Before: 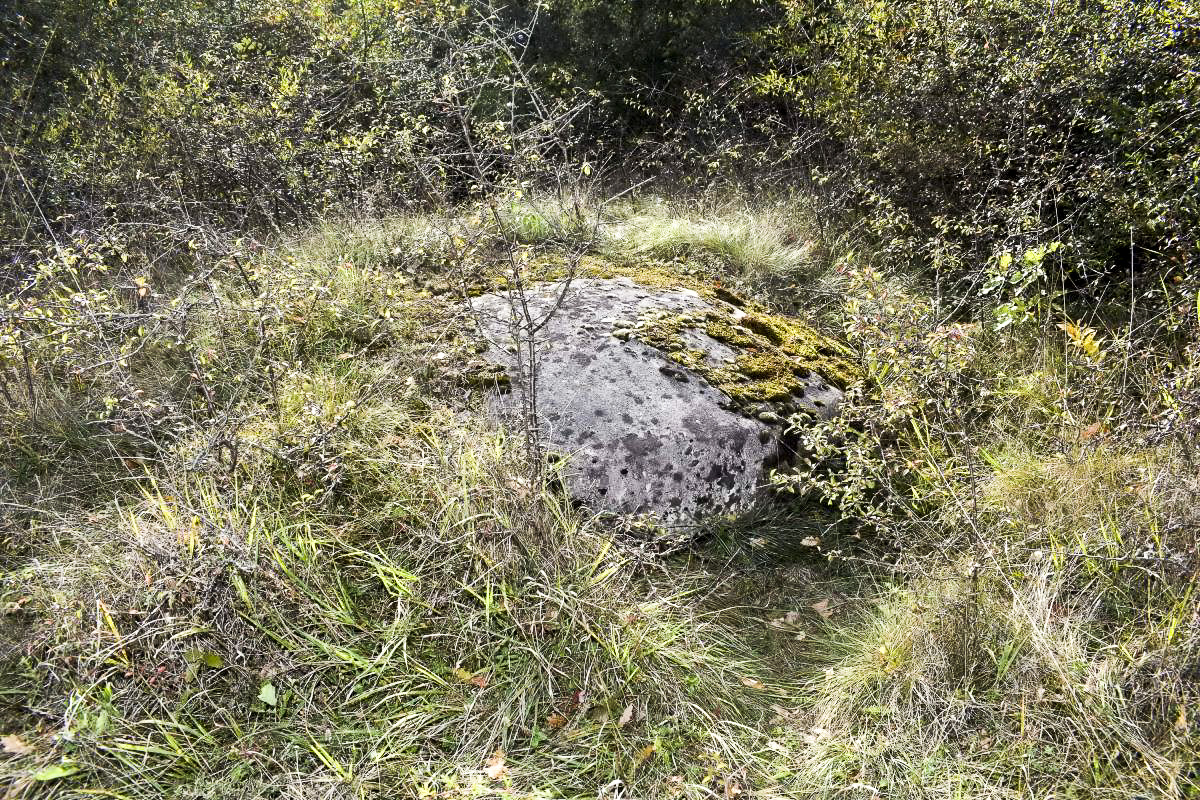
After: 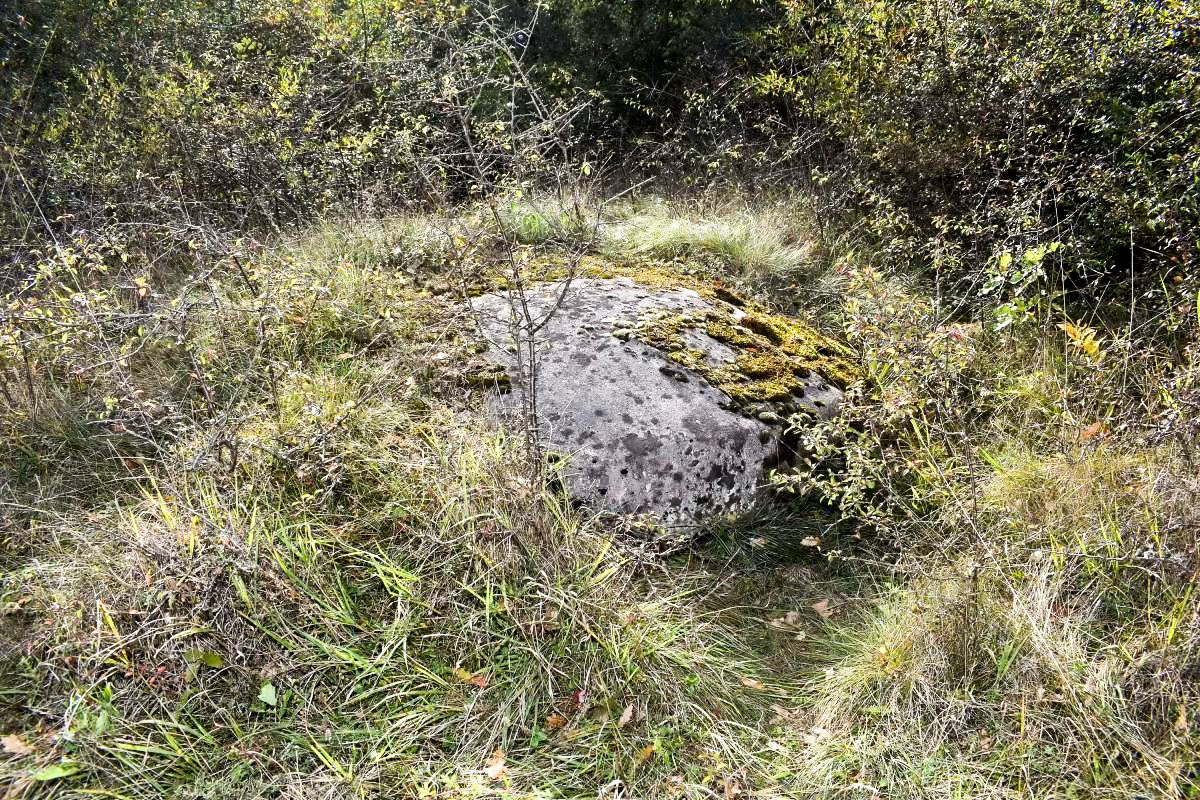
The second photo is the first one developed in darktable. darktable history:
contrast brightness saturation: saturation -0.043
